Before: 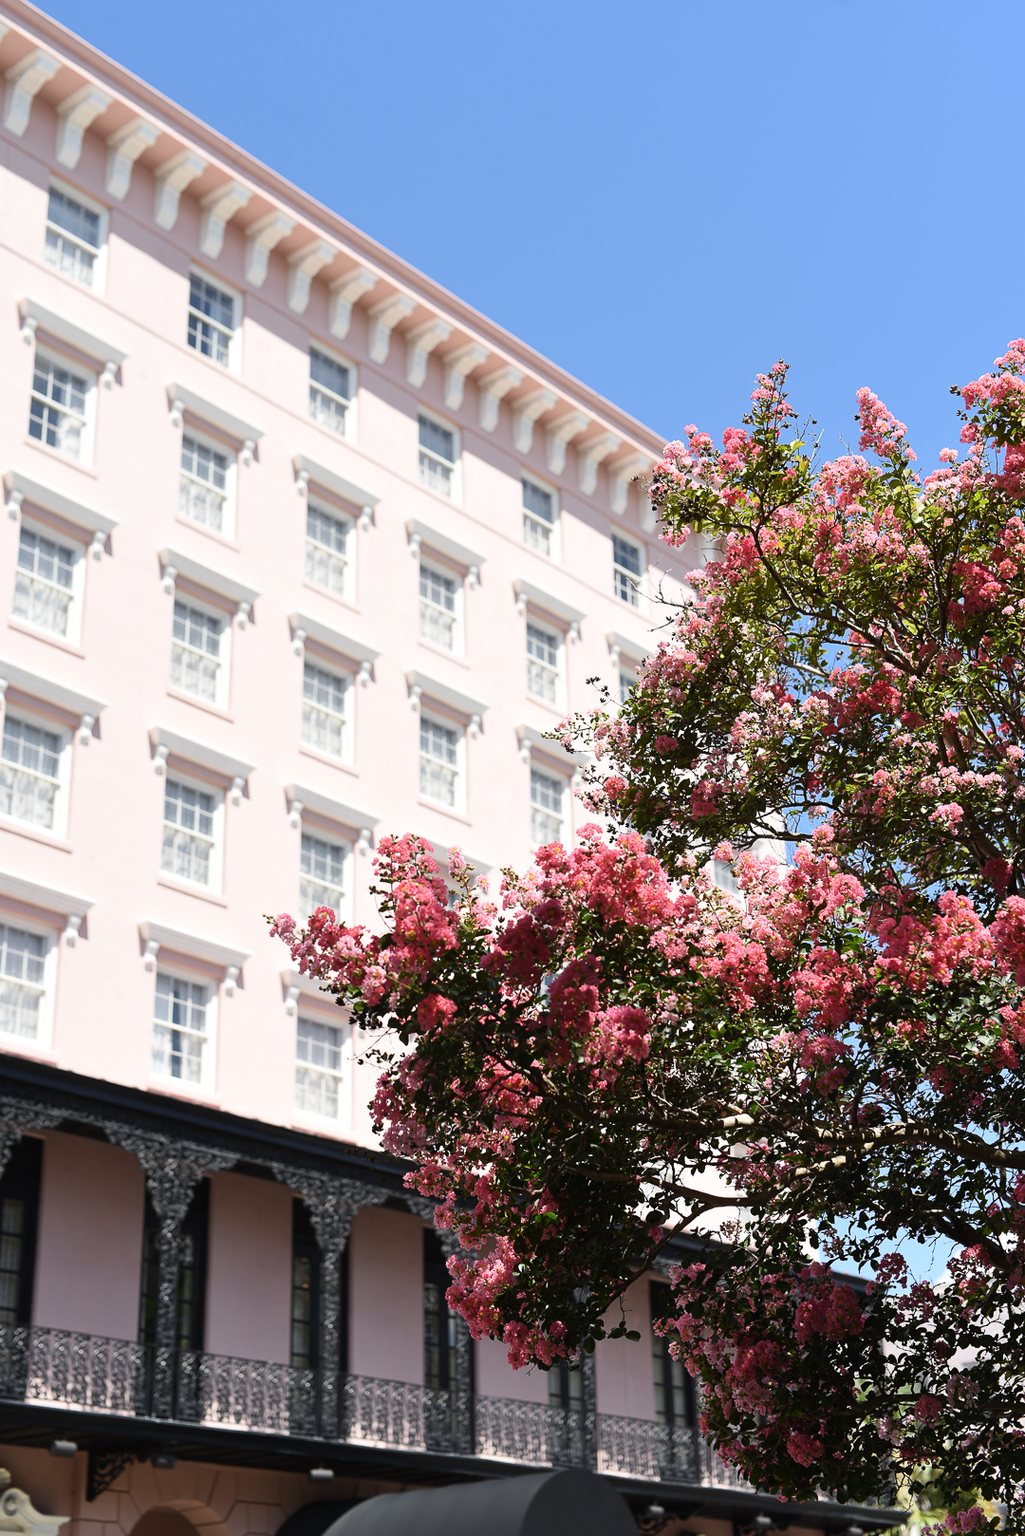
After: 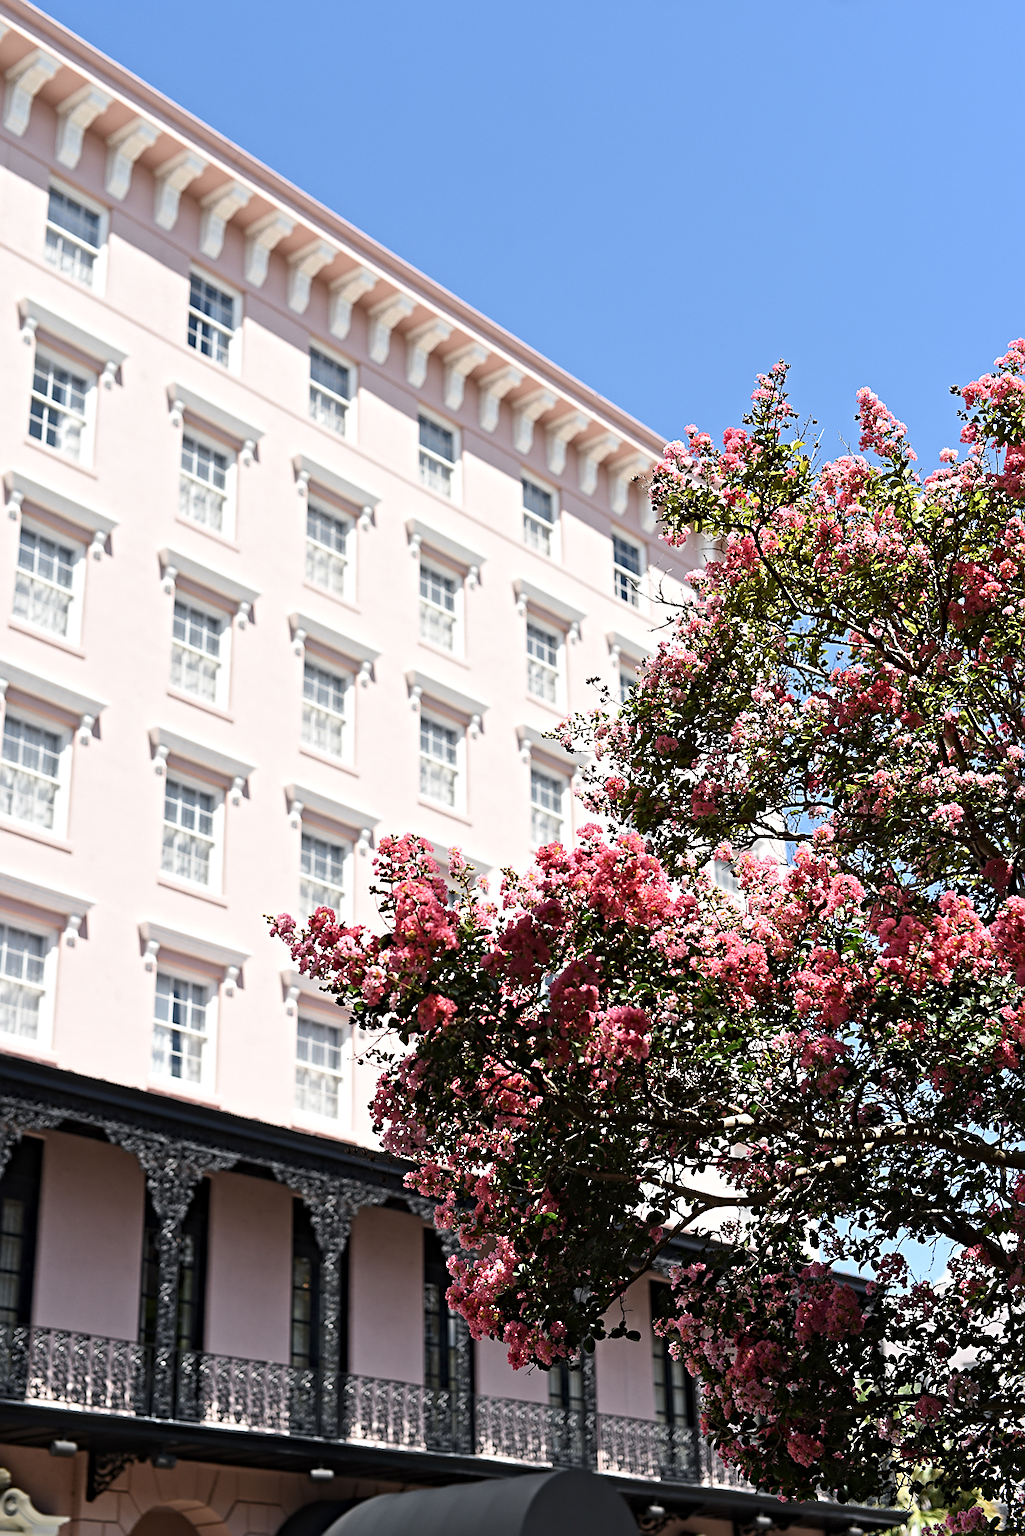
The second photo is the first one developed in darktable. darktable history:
contrast equalizer: y [[0.5, 0.5, 0.501, 0.63, 0.504, 0.5], [0.5 ×6], [0.5 ×6], [0 ×6], [0 ×6]]
sharpen: on, module defaults
